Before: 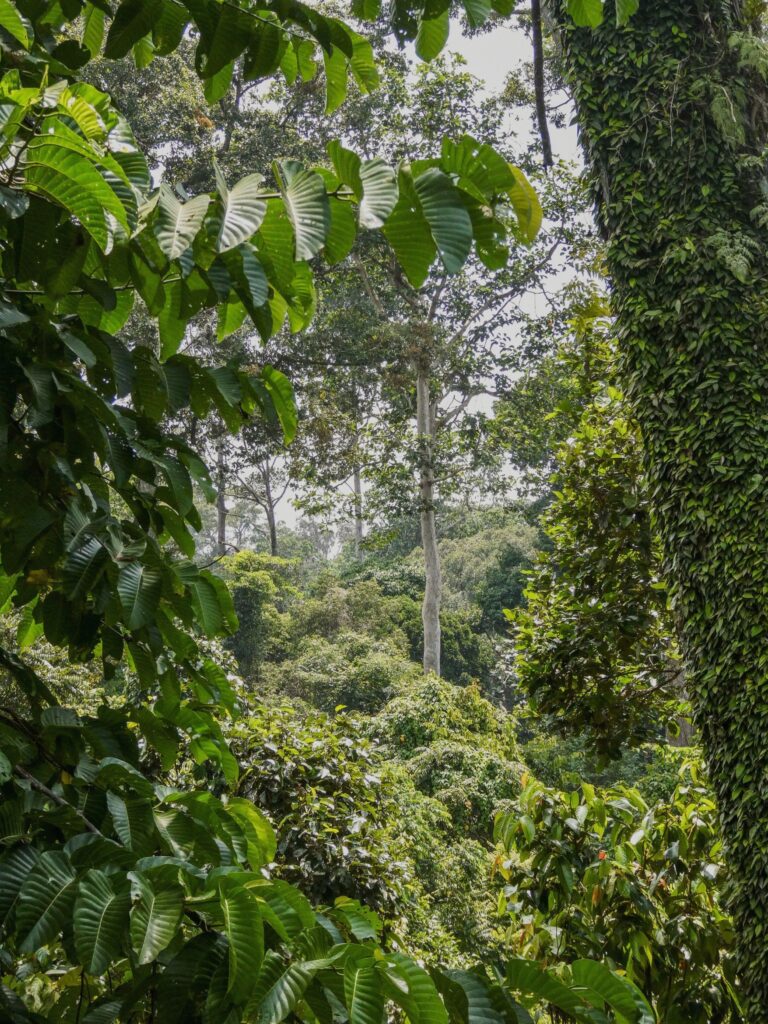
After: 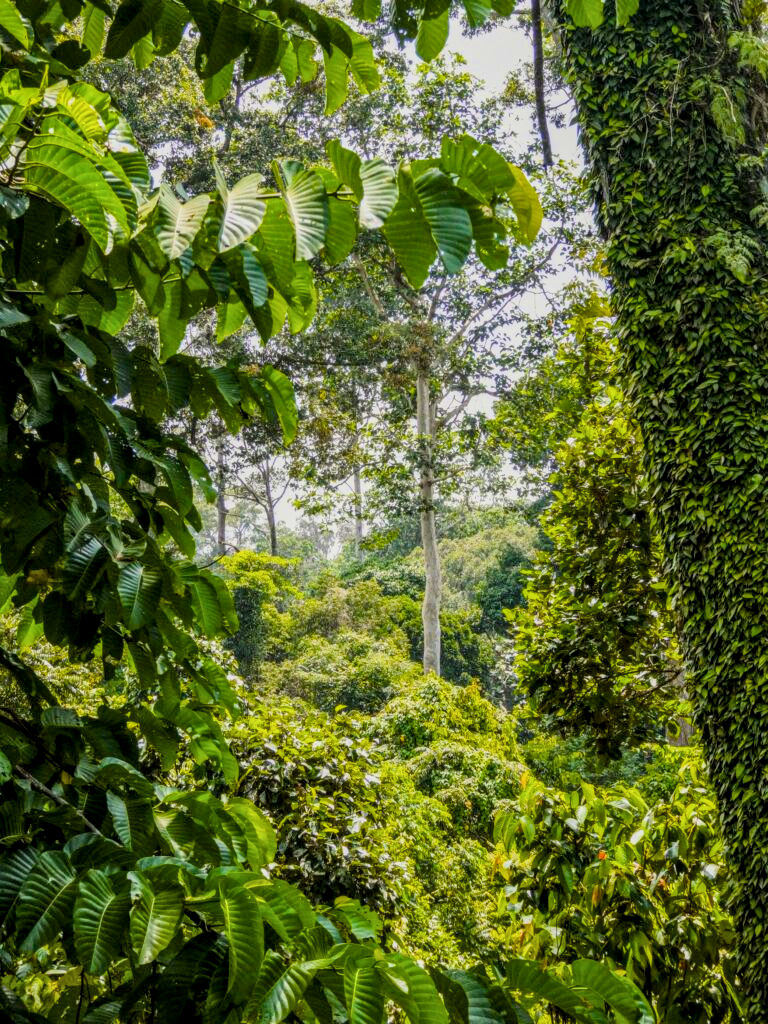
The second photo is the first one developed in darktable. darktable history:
filmic rgb: black relative exposure -7.65 EV, white relative exposure 4.56 EV, hardness 3.61, color science v6 (2022)
local contrast: on, module defaults
tone equalizer: on, module defaults
color balance rgb: linear chroma grading › global chroma 20%, perceptual saturation grading › global saturation 25%, perceptual brilliance grading › global brilliance 20%, global vibrance 20%
